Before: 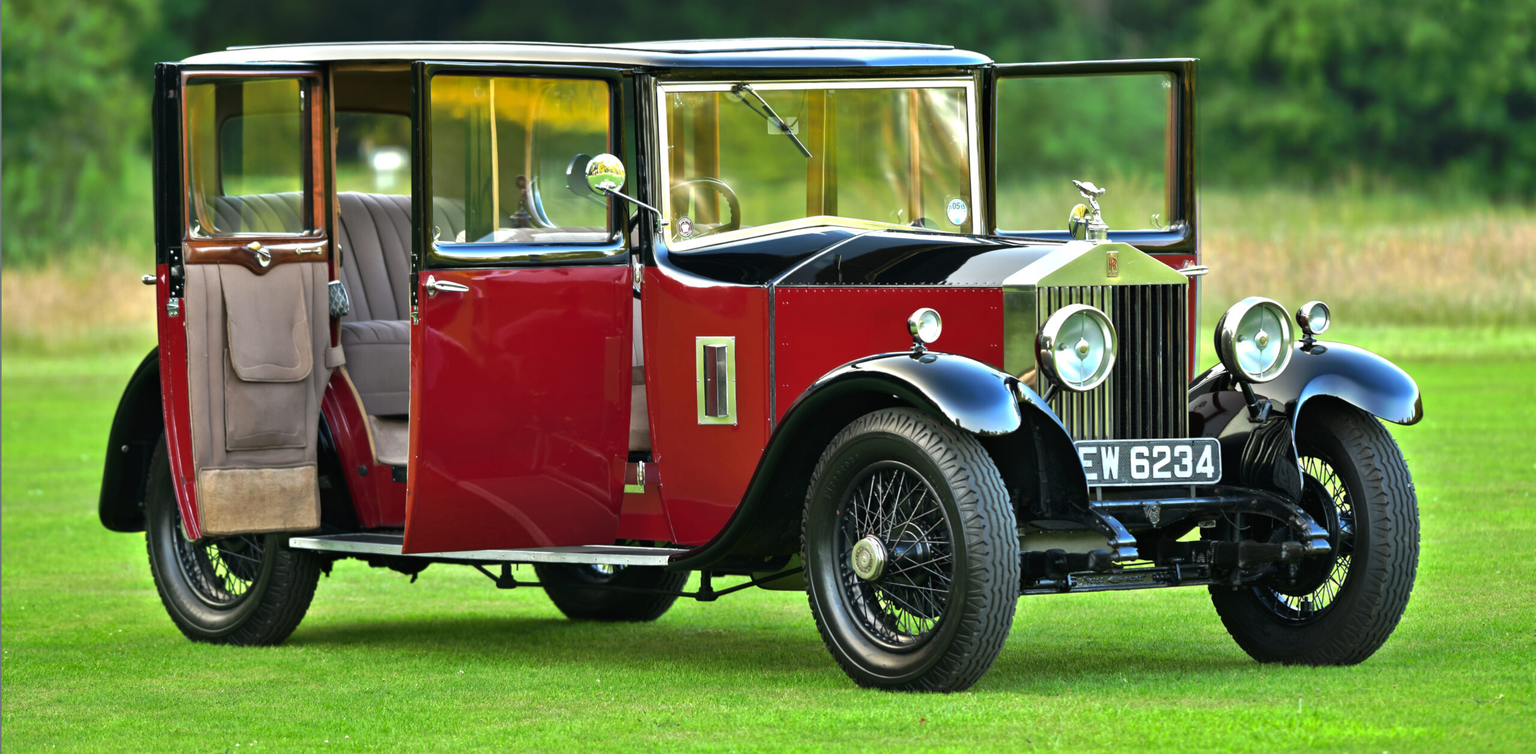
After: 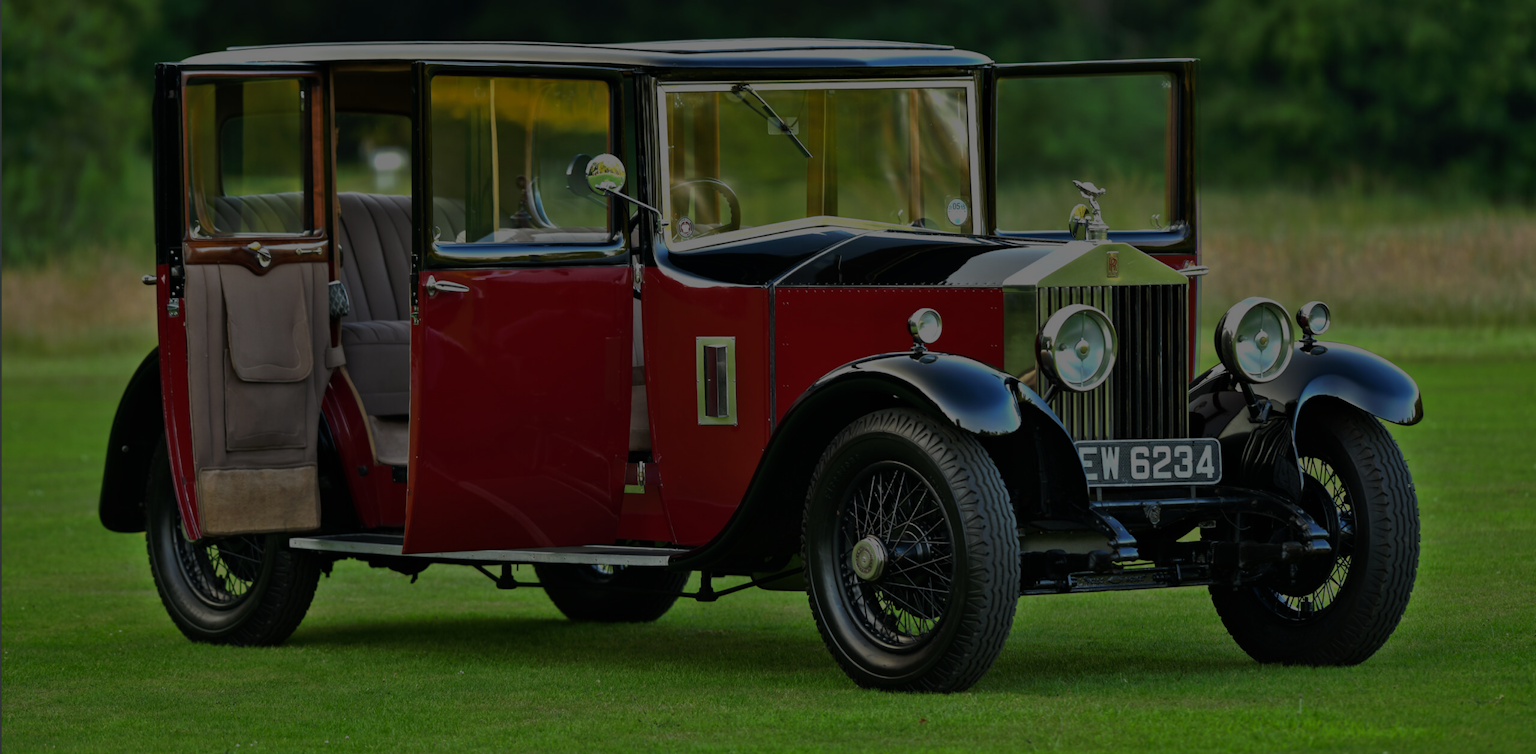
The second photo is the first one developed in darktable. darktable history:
exposure: exposure -2.423 EV, compensate highlight preservation false
